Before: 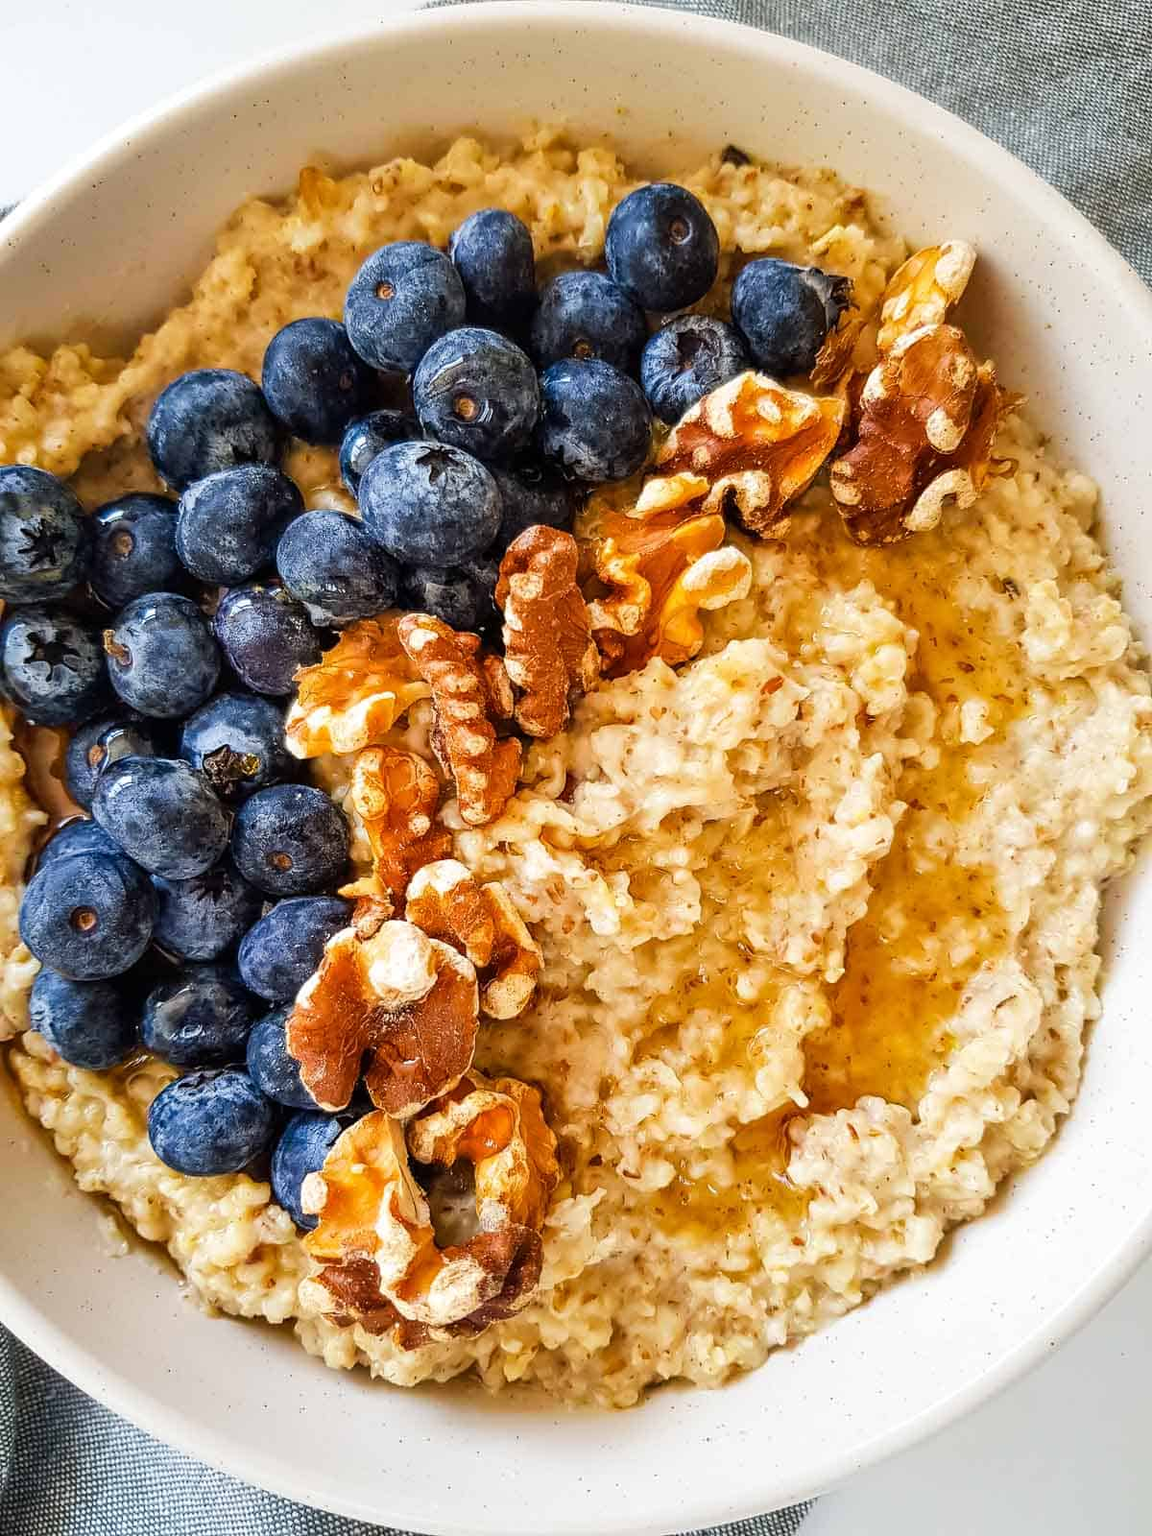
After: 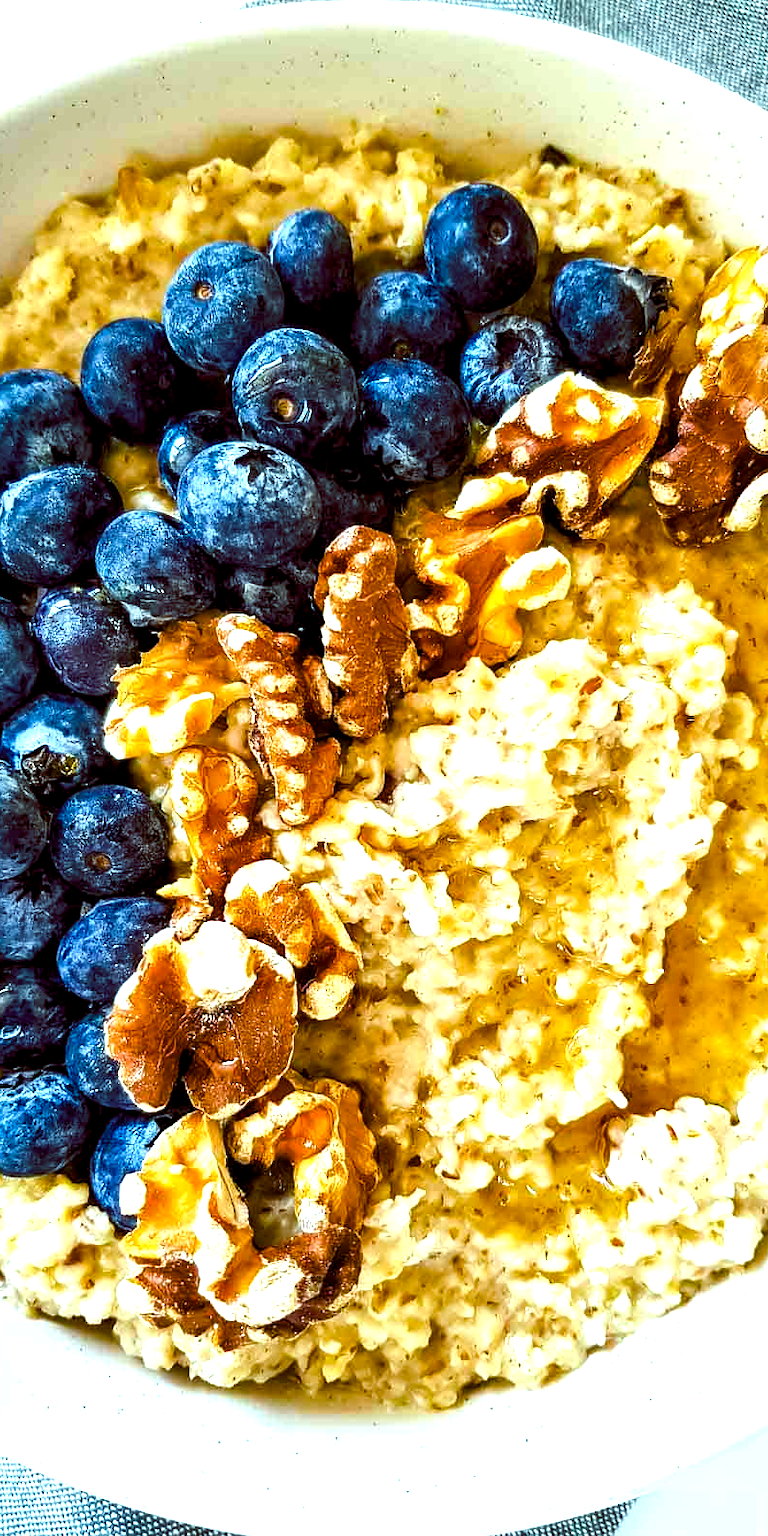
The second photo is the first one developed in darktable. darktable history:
color balance rgb: shadows lift › luminance -7.7%, shadows lift › chroma 2.13%, shadows lift › hue 200.79°, power › luminance -7.77%, power › chroma 2.27%, power › hue 220.69°, highlights gain › luminance 15.15%, highlights gain › chroma 4%, highlights gain › hue 209.35°, global offset › luminance -0.21%, global offset › chroma 0.27%, perceptual saturation grading › global saturation 24.42%, perceptual saturation grading › highlights -24.42%, perceptual saturation grading › mid-tones 24.42%, perceptual saturation grading › shadows 40%, perceptual brilliance grading › global brilliance -5%, perceptual brilliance grading › highlights 24.42%, perceptual brilliance grading › mid-tones 7%, perceptual brilliance grading › shadows -5%
exposure: black level correction -0.001, exposure 0.08 EV, compensate highlight preservation false
crop and rotate: left 15.754%, right 17.579%
